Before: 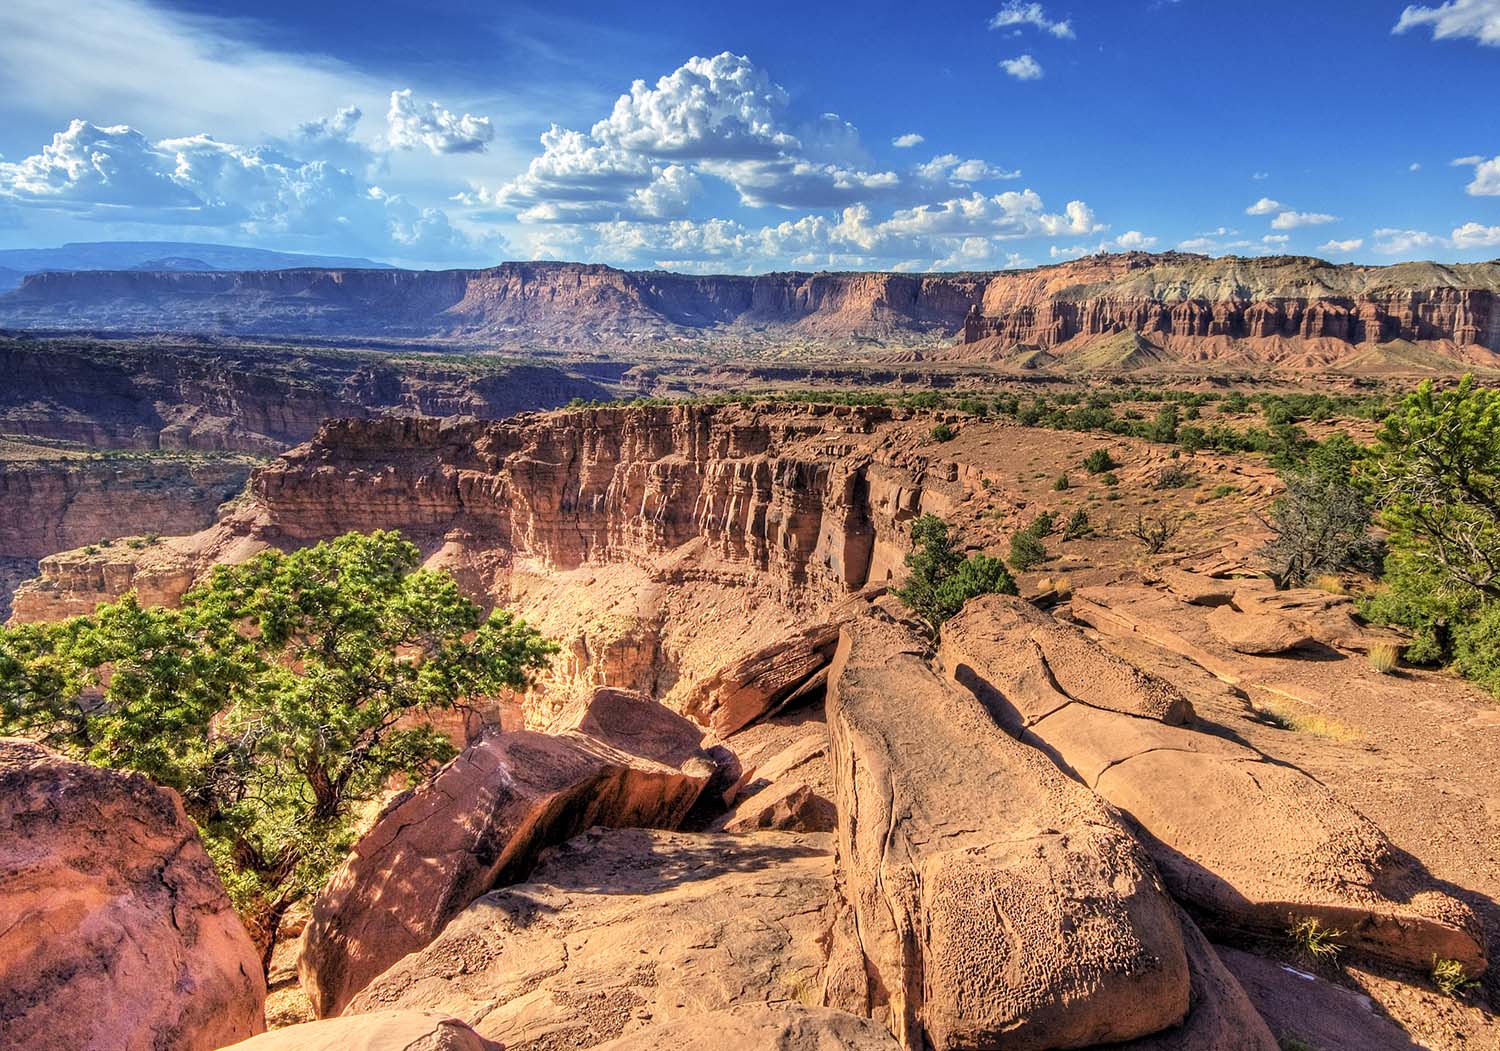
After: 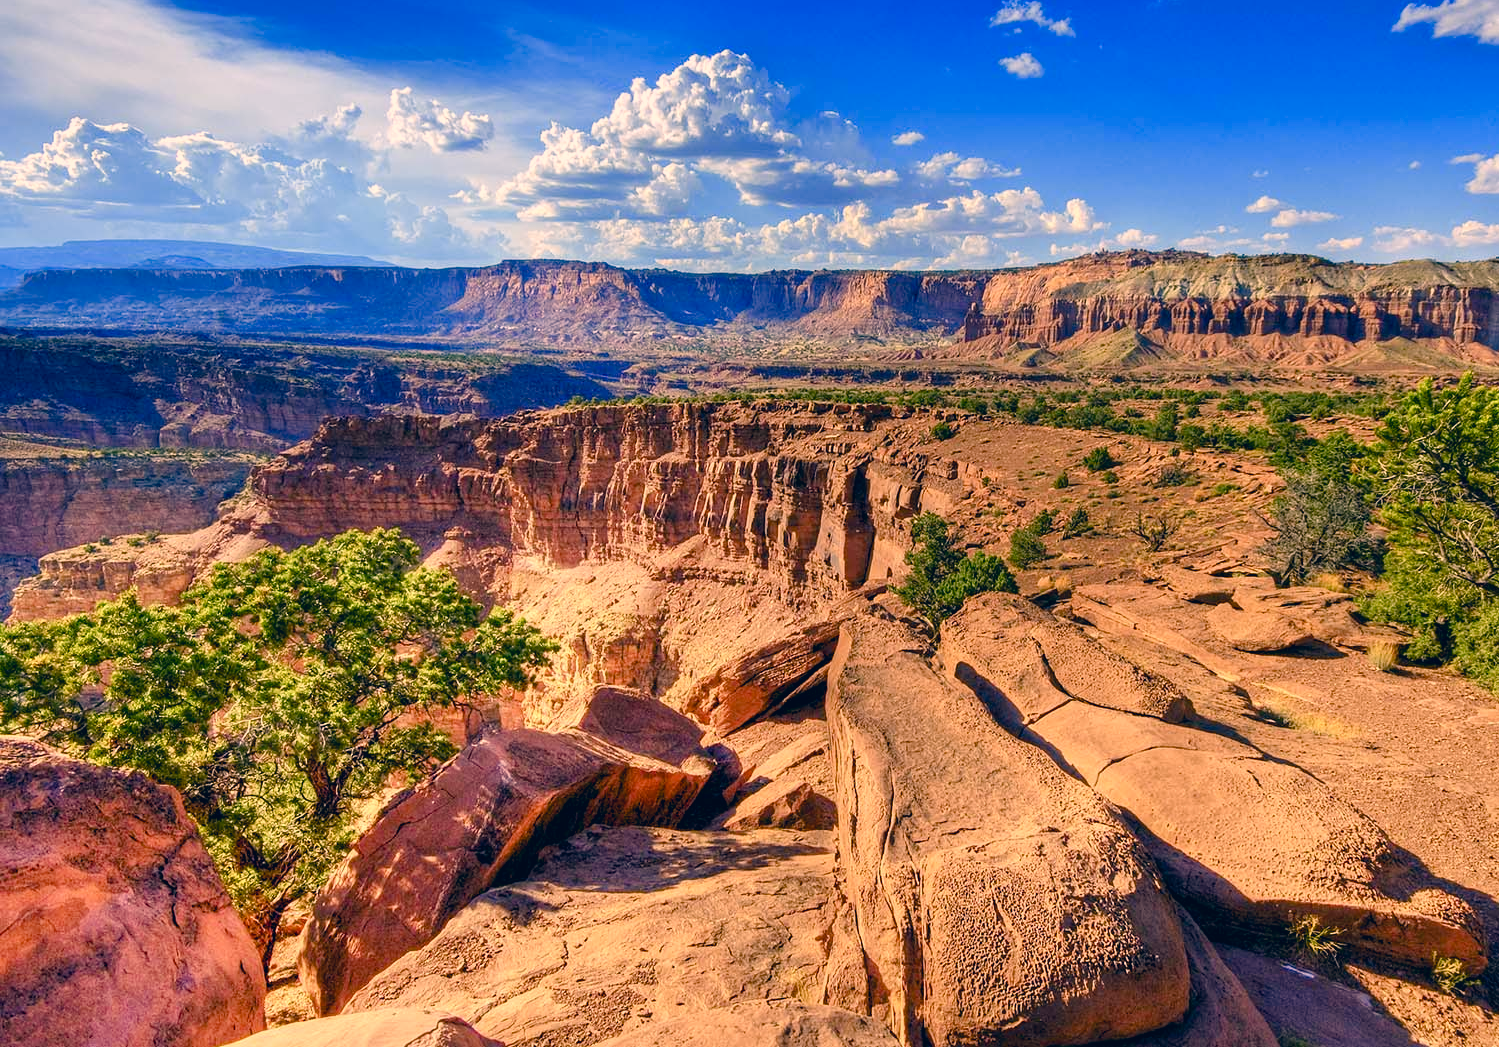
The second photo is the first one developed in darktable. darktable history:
color correction: highlights a* 10.31, highlights b* 14.08, shadows a* -10, shadows b* -14.85
contrast brightness saturation: contrast 0.037, saturation 0.163
crop: top 0.204%, bottom 0.154%
exposure: compensate highlight preservation false
color balance rgb: shadows lift › hue 86.88°, highlights gain › chroma 0.991%, highlights gain › hue 24.63°, perceptual saturation grading › global saturation 20%, perceptual saturation grading › highlights -50.267%, perceptual saturation grading › shadows 30.845%, global vibrance 20%
